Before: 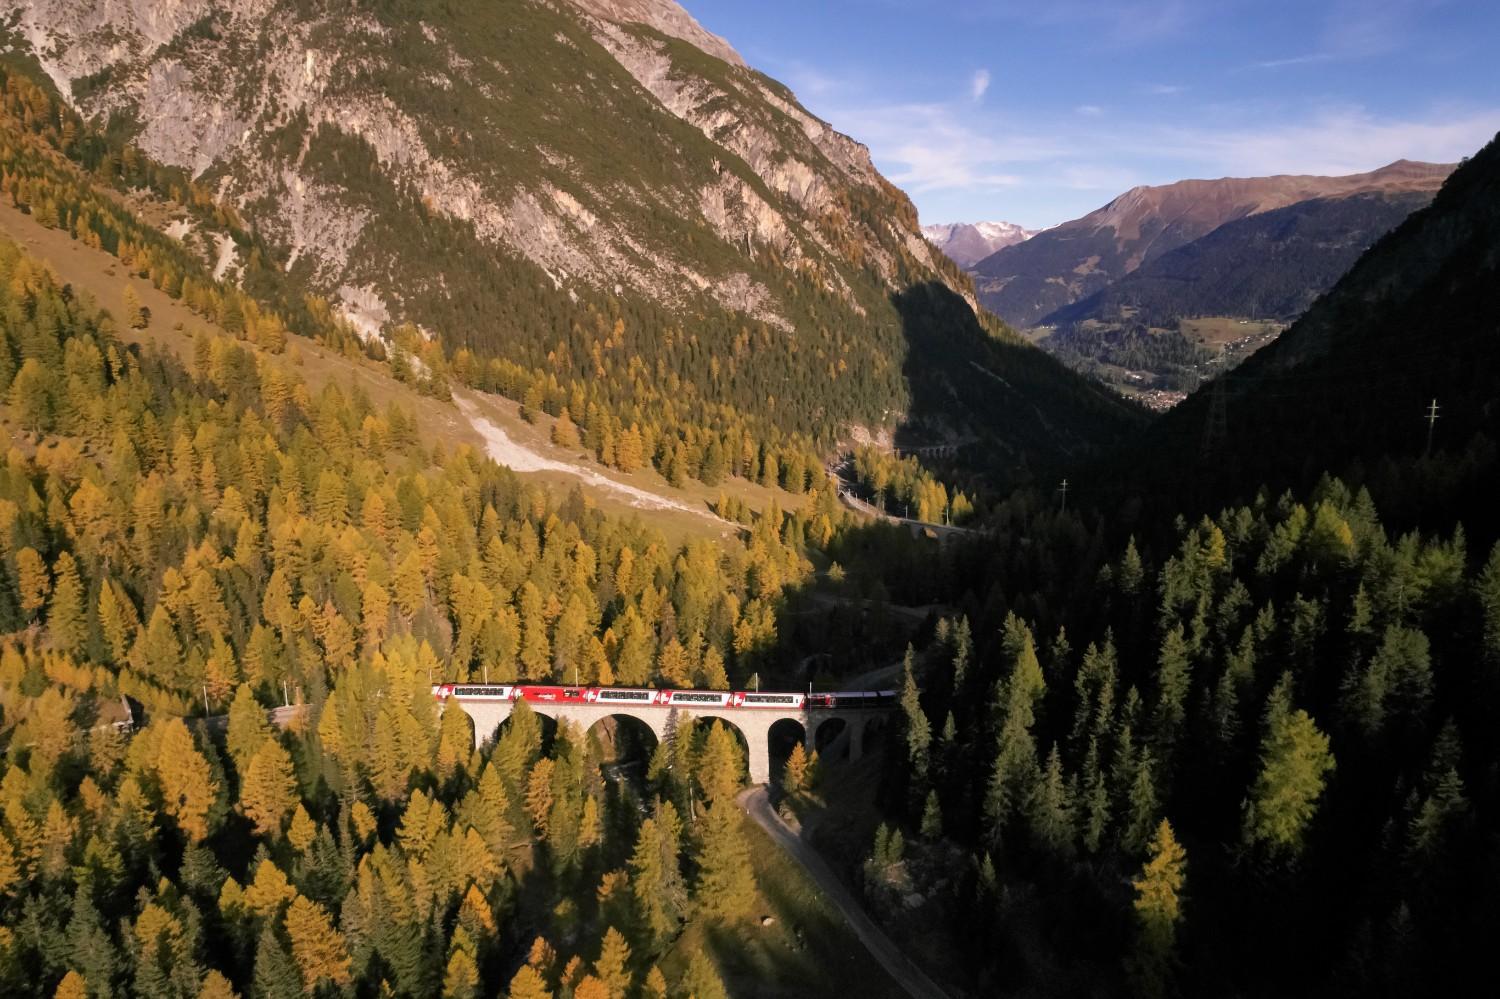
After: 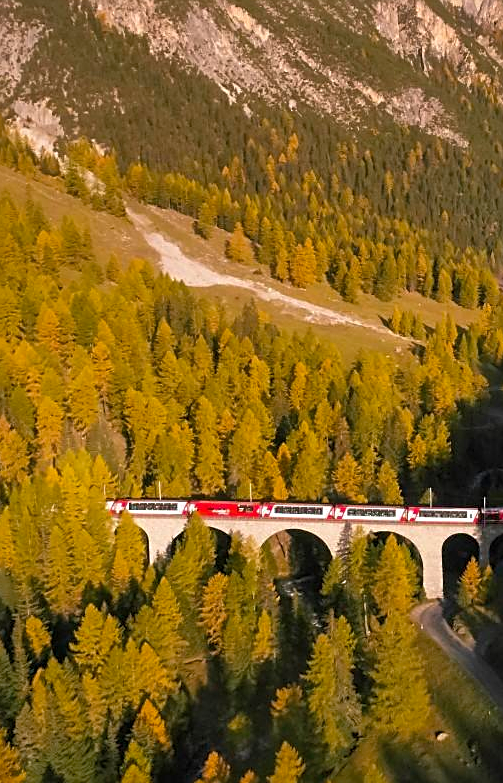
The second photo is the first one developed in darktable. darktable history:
sharpen: on, module defaults
color balance rgb: perceptual saturation grading › global saturation 20%, global vibrance 20%
shadows and highlights: shadows 43.06, highlights 6.94
crop and rotate: left 21.77%, top 18.528%, right 44.676%, bottom 2.997%
